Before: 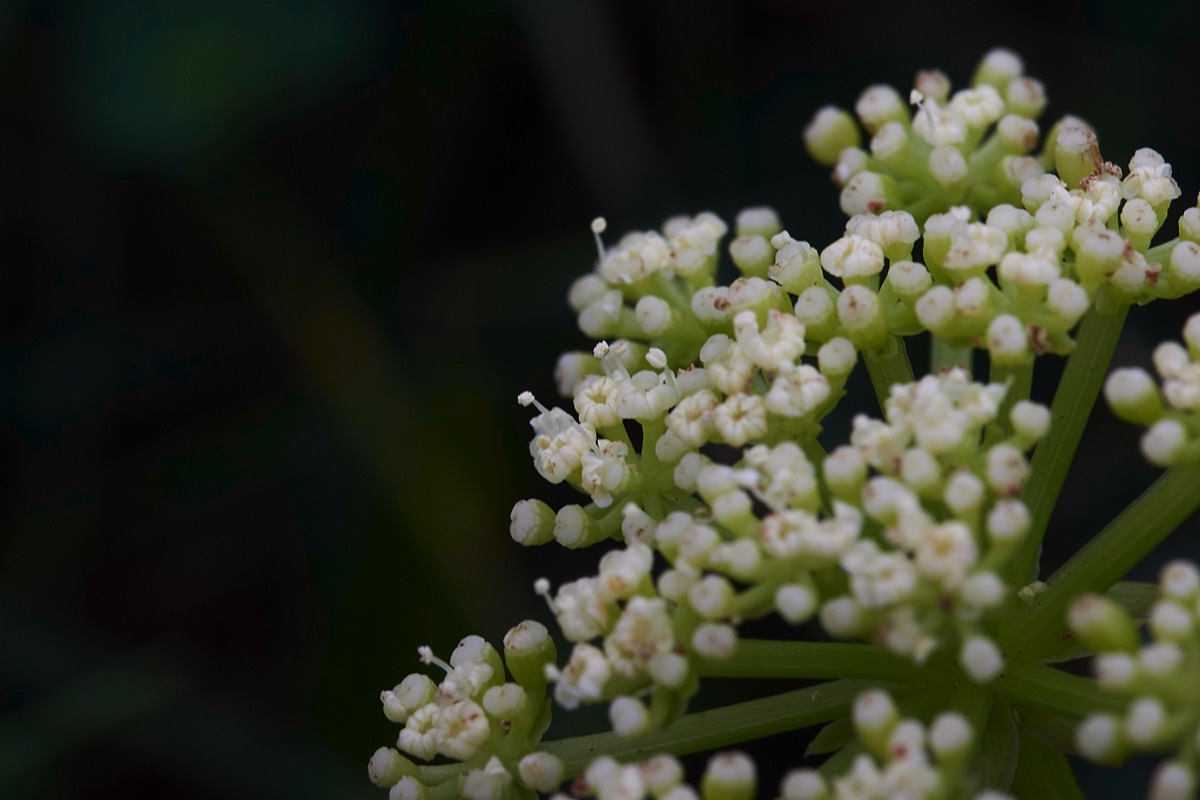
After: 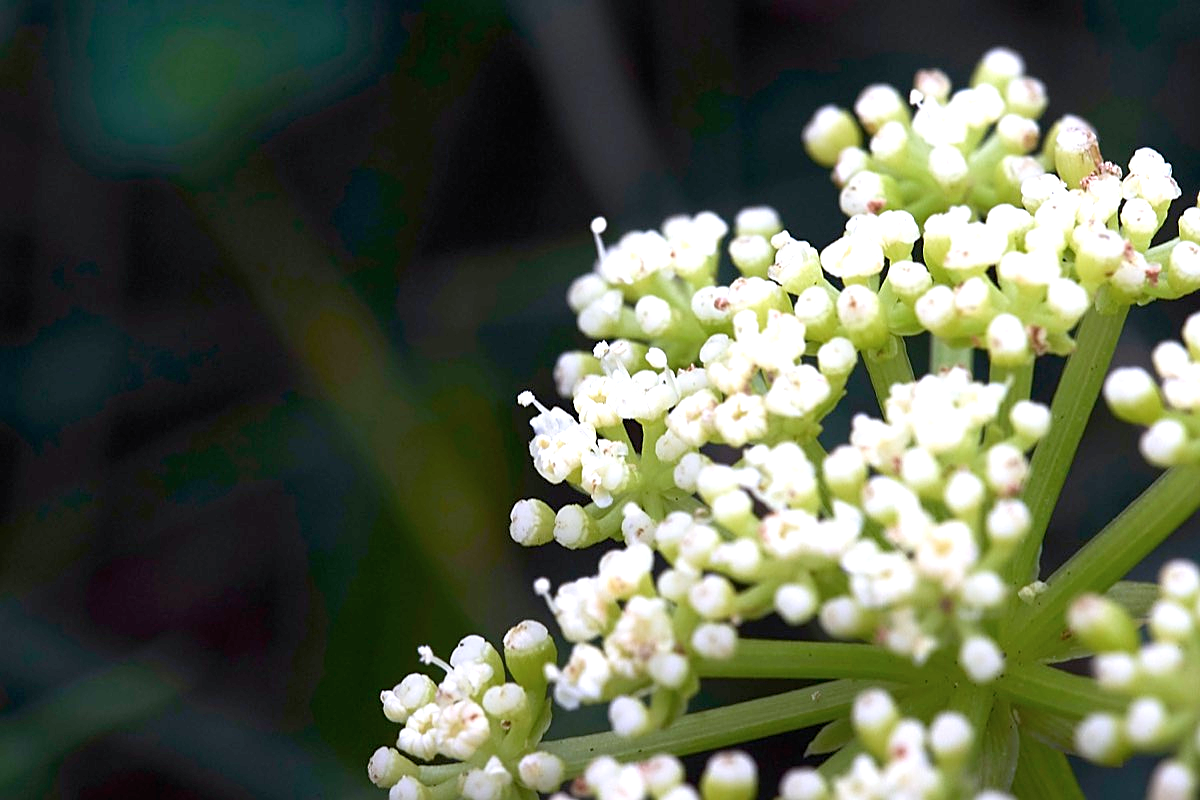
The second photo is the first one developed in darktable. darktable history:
color calibration: illuminant as shot in camera, x 0.358, y 0.373, temperature 4628.91 K
exposure: black level correction 0, exposure 1.385 EV, compensate exposure bias true, compensate highlight preservation false
sharpen: amount 0.489
